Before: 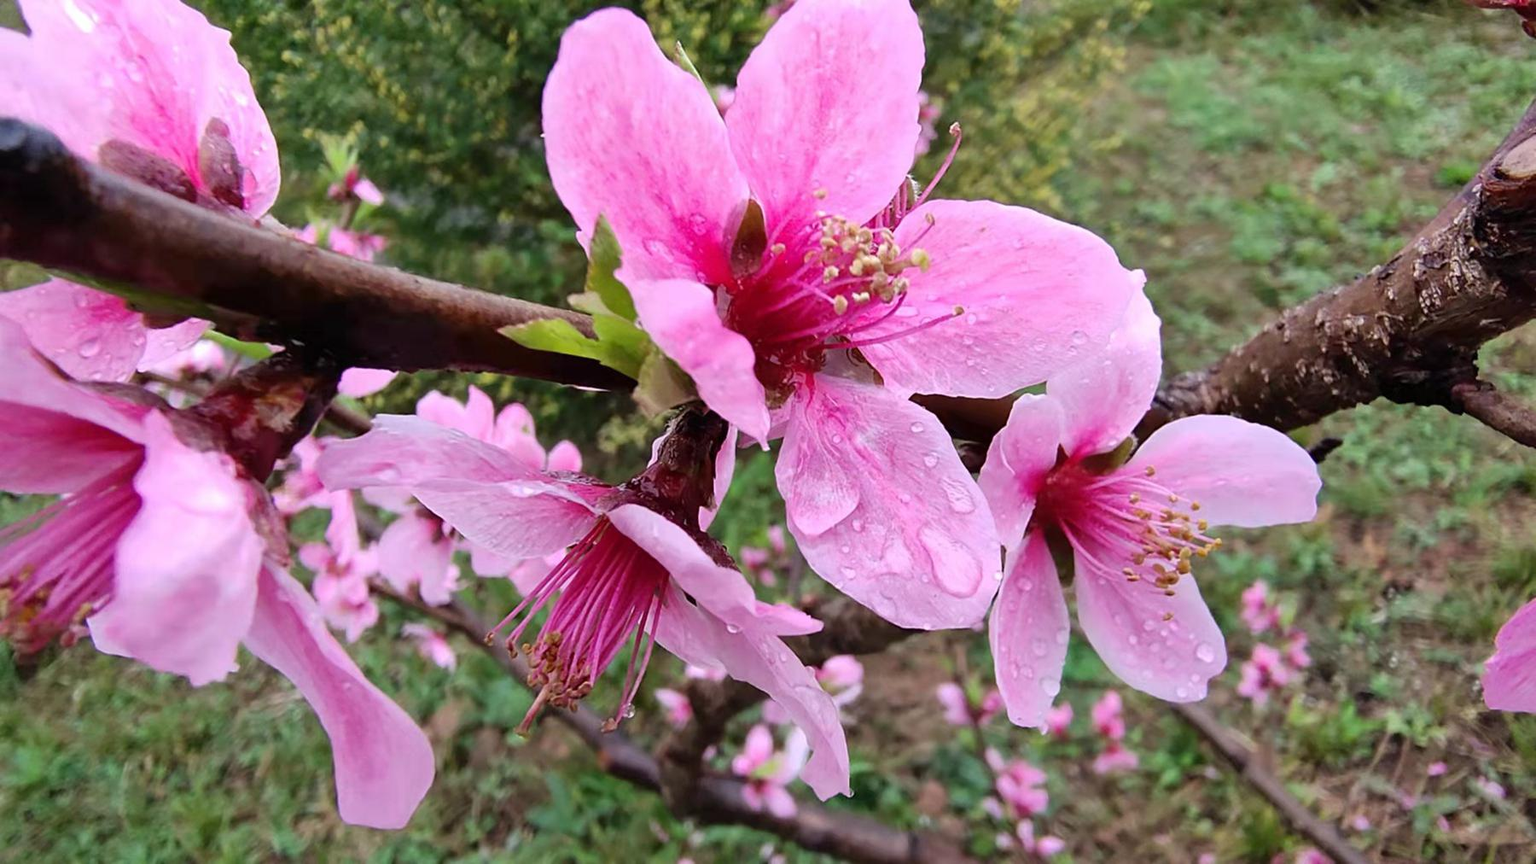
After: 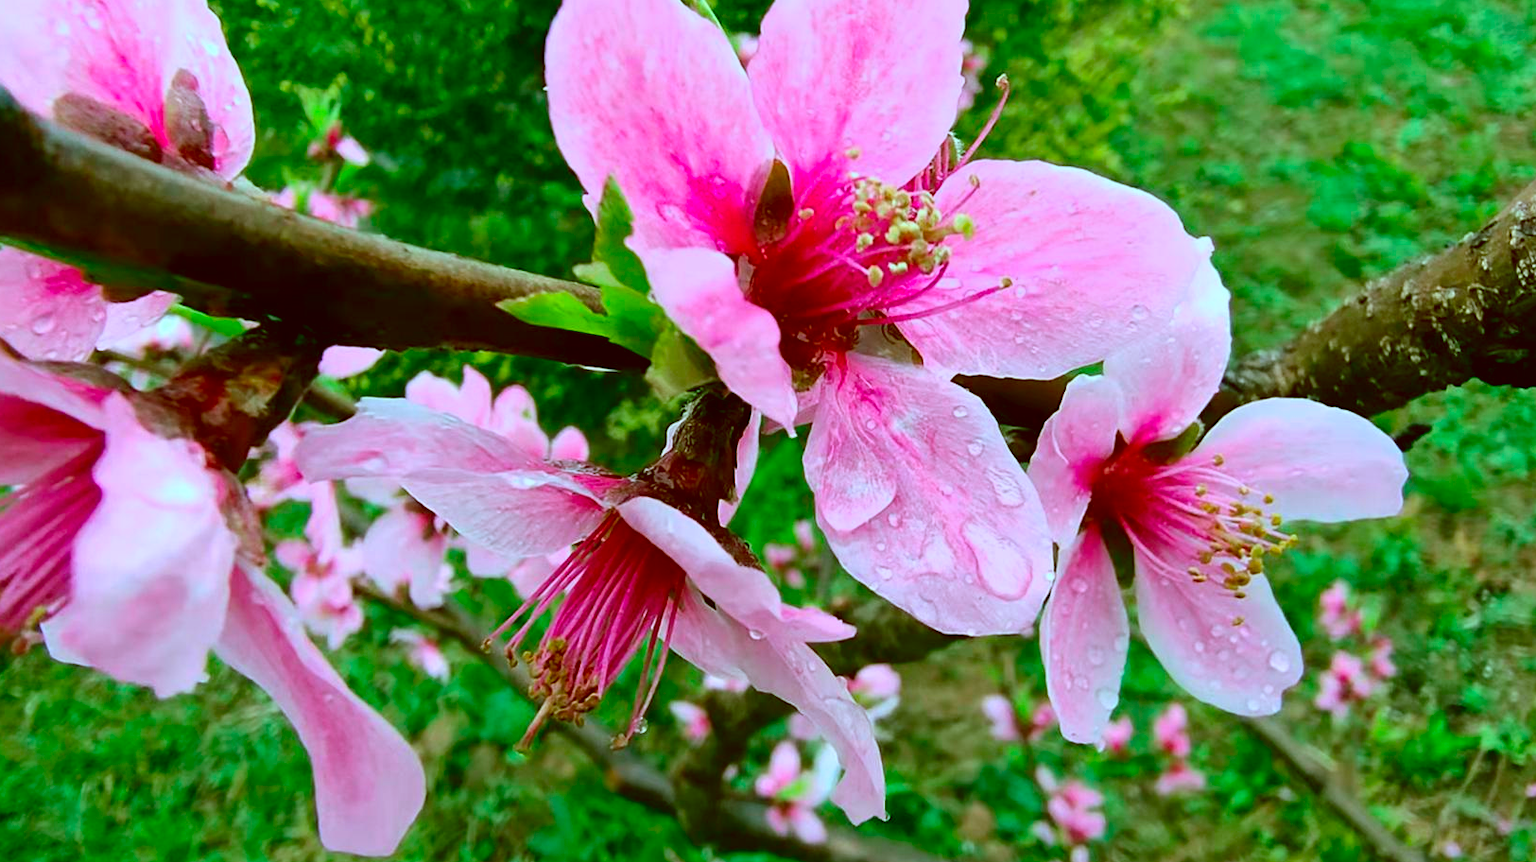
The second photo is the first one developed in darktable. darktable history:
crop: left 3.305%, top 6.436%, right 6.389%, bottom 3.258%
contrast brightness saturation: contrast 0.09, saturation 0.28
color correction: highlights a* -5.3, highlights b* 9.8, shadows a* 9.8, shadows b* 24.26
color balance rgb: shadows lift › chroma 11.71%, shadows lift › hue 133.46°, power › chroma 2.15%, power › hue 166.83°, highlights gain › chroma 4%, highlights gain › hue 200.2°, perceptual saturation grading › global saturation 18.05%
